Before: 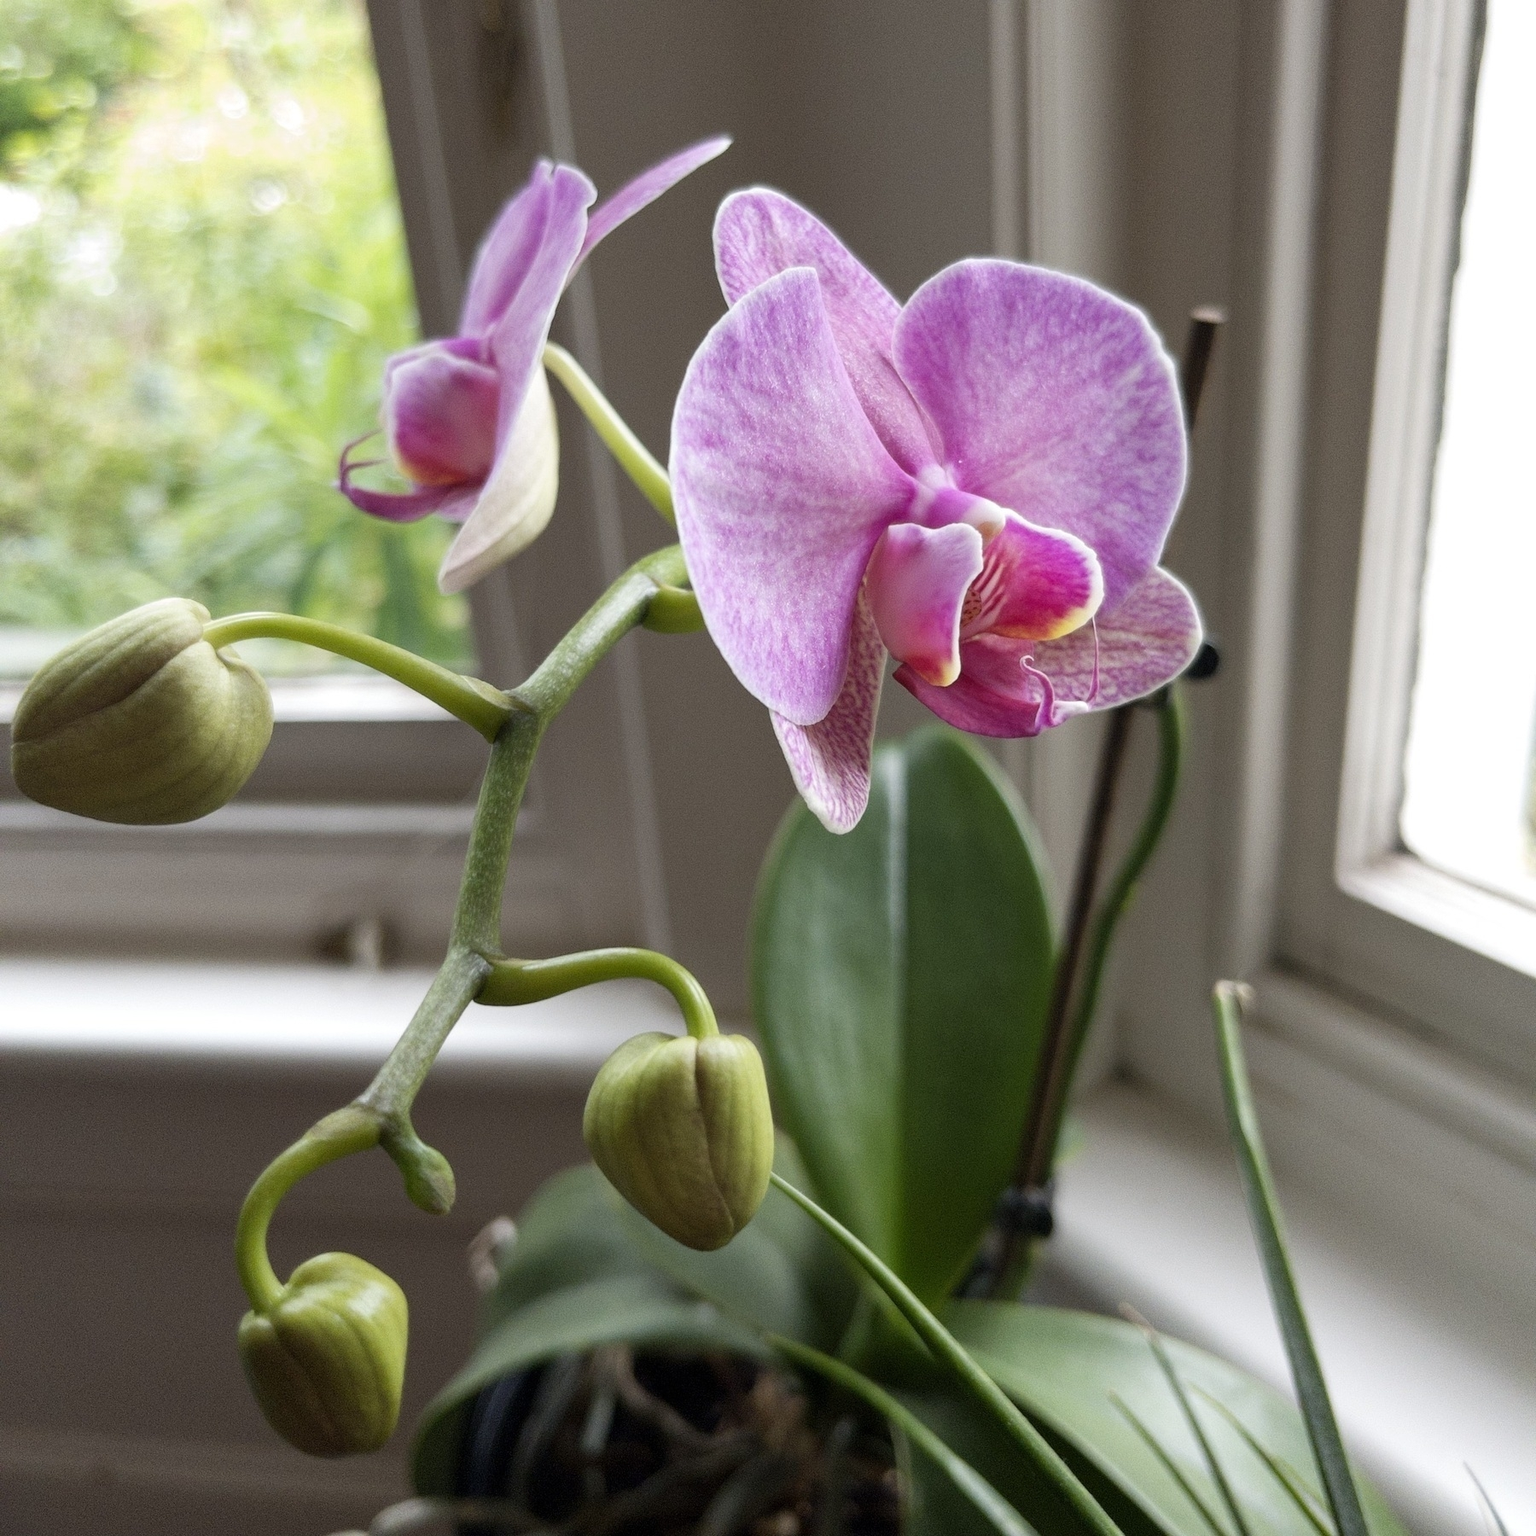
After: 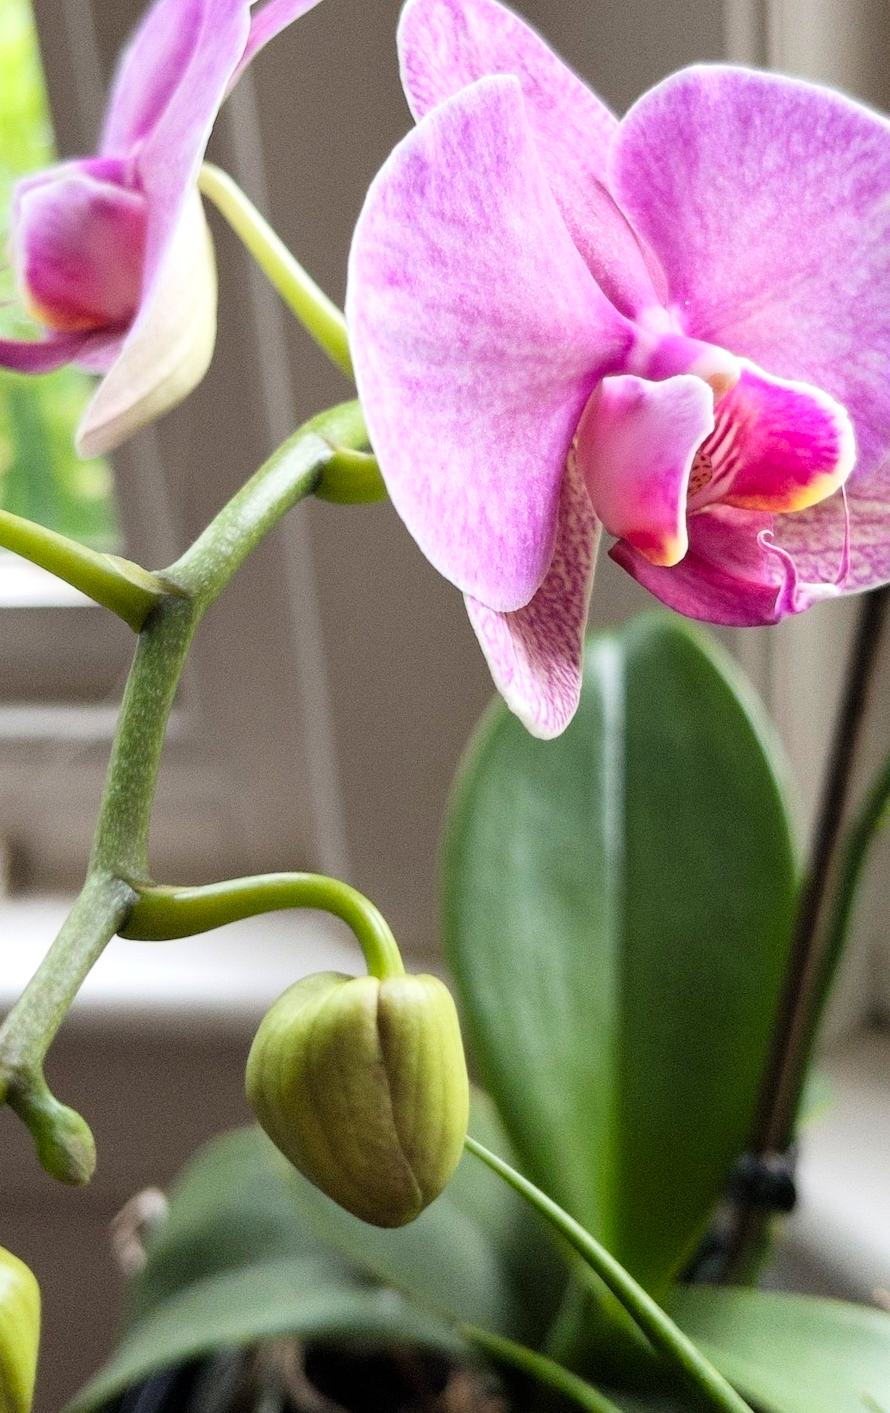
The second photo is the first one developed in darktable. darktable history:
exposure: exposure 0.2 EV, compensate highlight preservation false
tone curve: curves: ch0 [(0, 0) (0.004, 0.001) (0.133, 0.112) (0.325, 0.362) (0.832, 0.893) (1, 1)], color space Lab, linked channels, preserve colors none
crop and rotate: angle 0.02°, left 24.353%, top 13.219%, right 26.156%, bottom 8.224%
